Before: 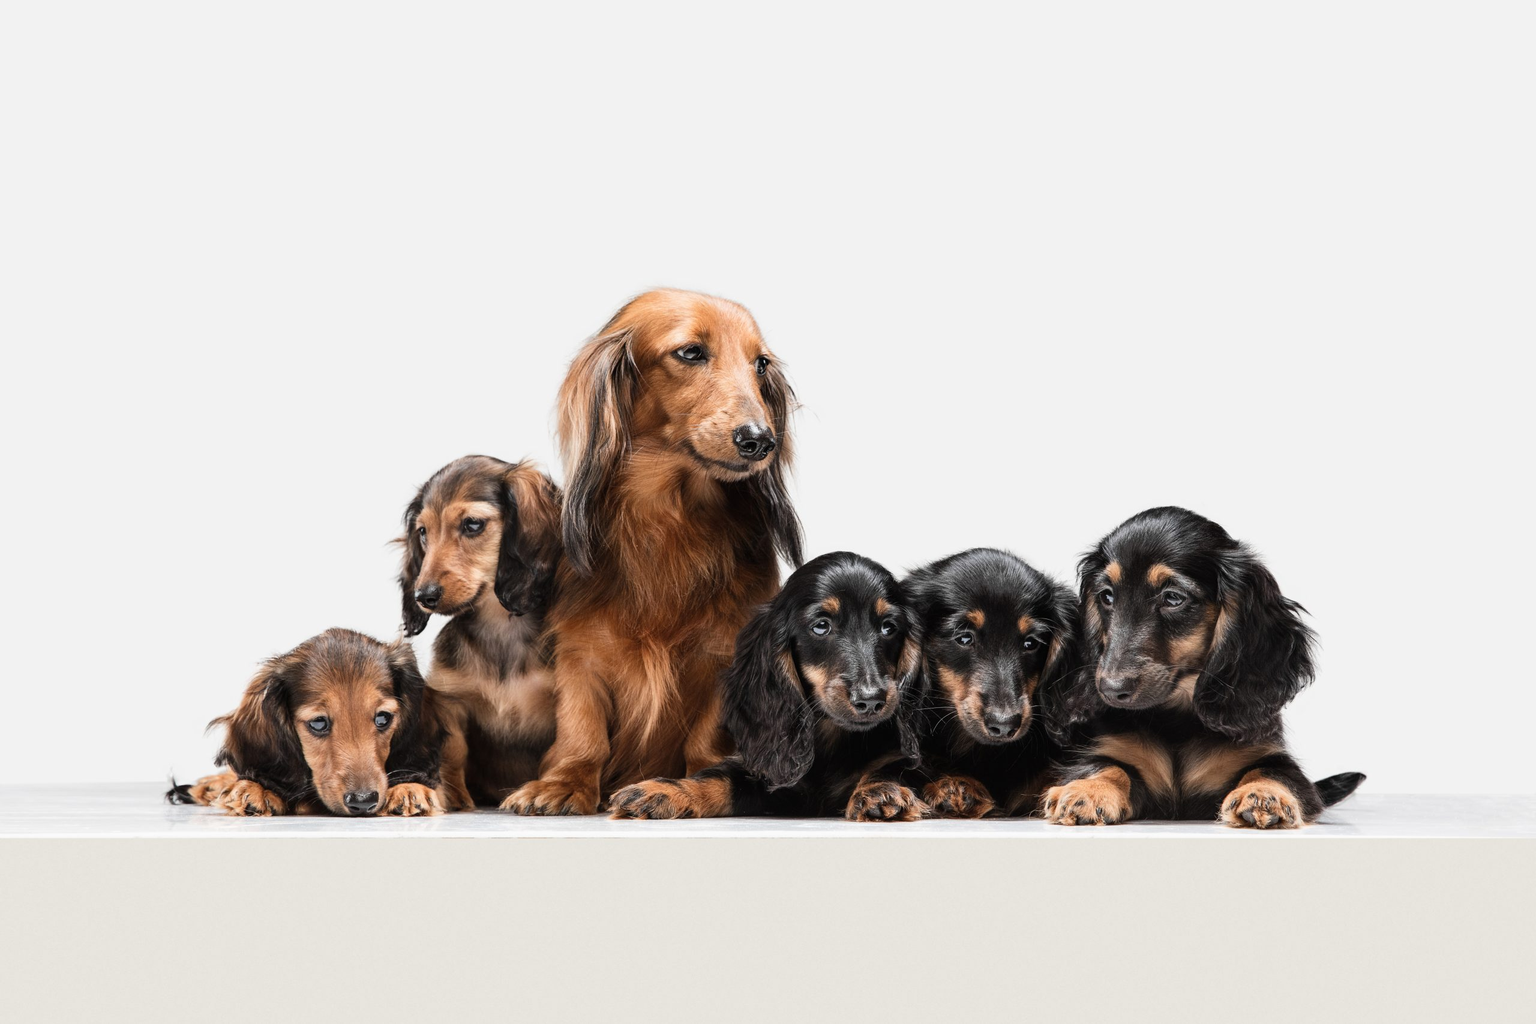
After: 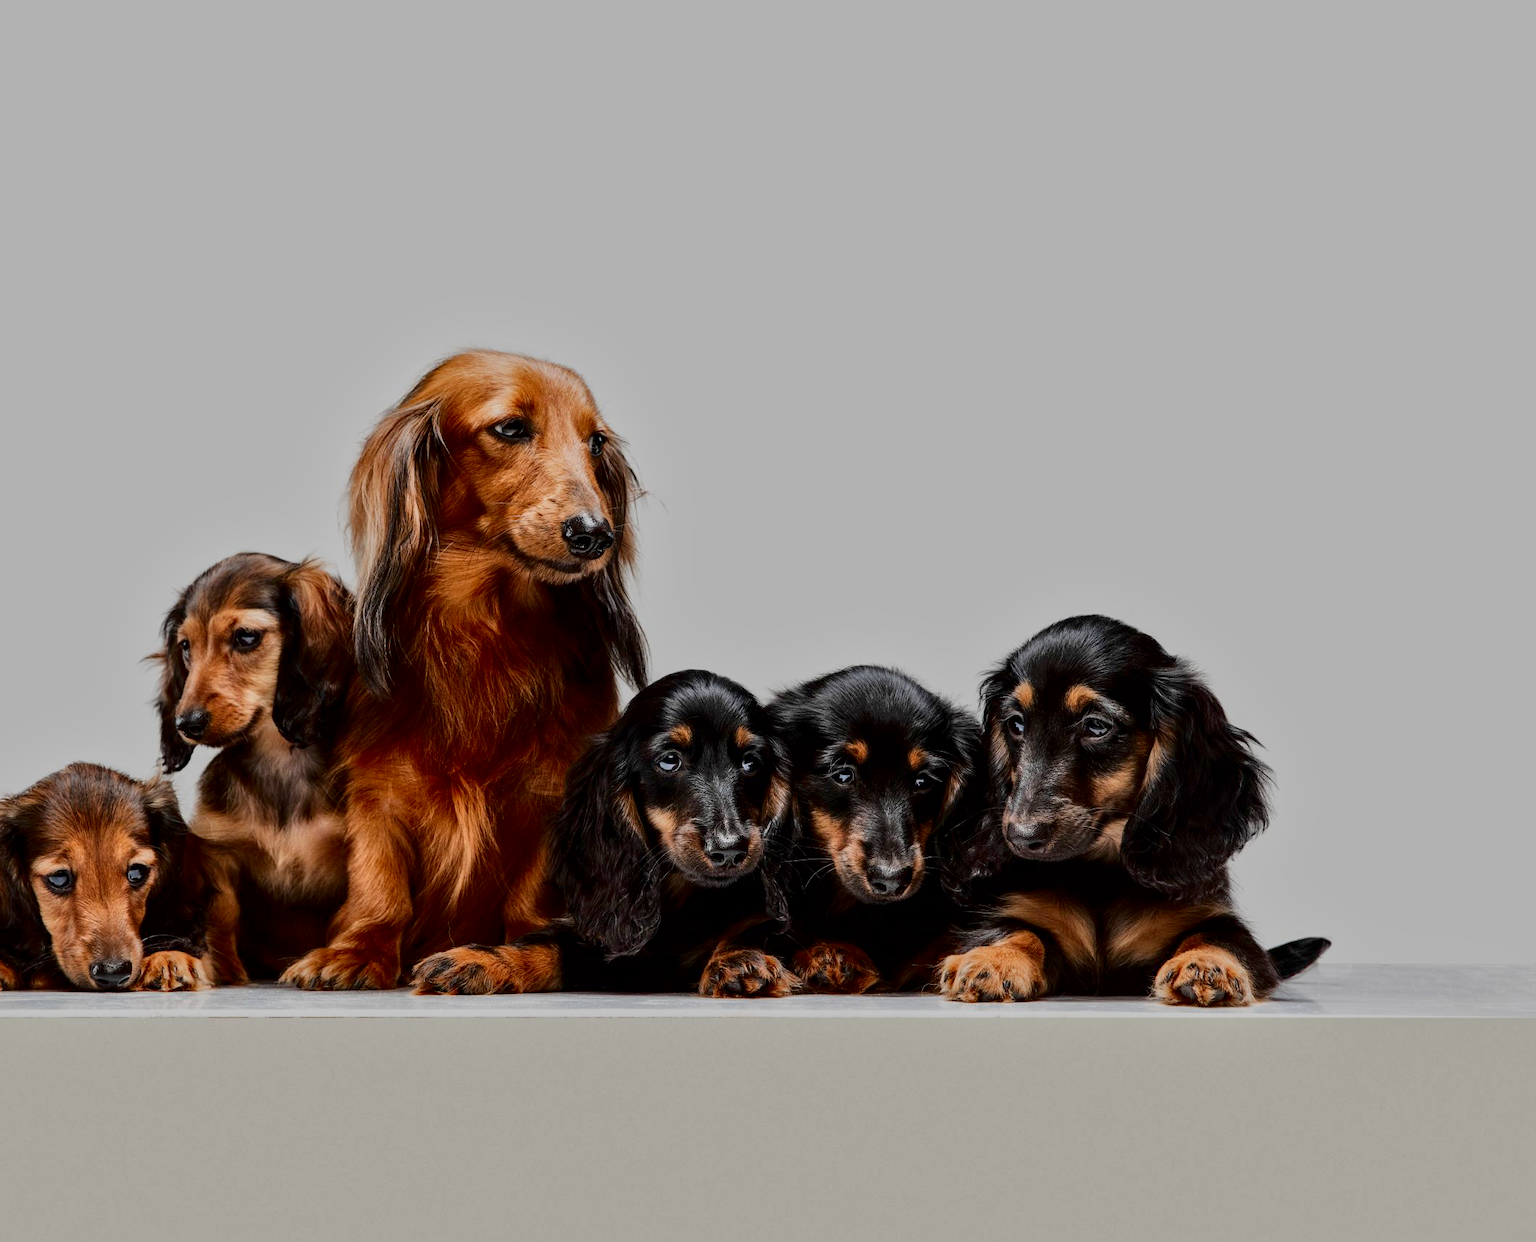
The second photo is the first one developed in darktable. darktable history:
color contrast: green-magenta contrast 1.2, blue-yellow contrast 1.2
local contrast: mode bilateral grid, contrast 20, coarseness 50, detail 130%, midtone range 0.2
crop: left 17.582%, bottom 0.031%
tone equalizer: -8 EV -0.002 EV, -7 EV 0.005 EV, -6 EV -0.008 EV, -5 EV 0.007 EV, -4 EV -0.042 EV, -3 EV -0.233 EV, -2 EV -0.662 EV, -1 EV -0.983 EV, +0 EV -0.969 EV, smoothing diameter 2%, edges refinement/feathering 20, mask exposure compensation -1.57 EV, filter diffusion 5
contrast brightness saturation: contrast 0.22, brightness -0.19, saturation 0.24
